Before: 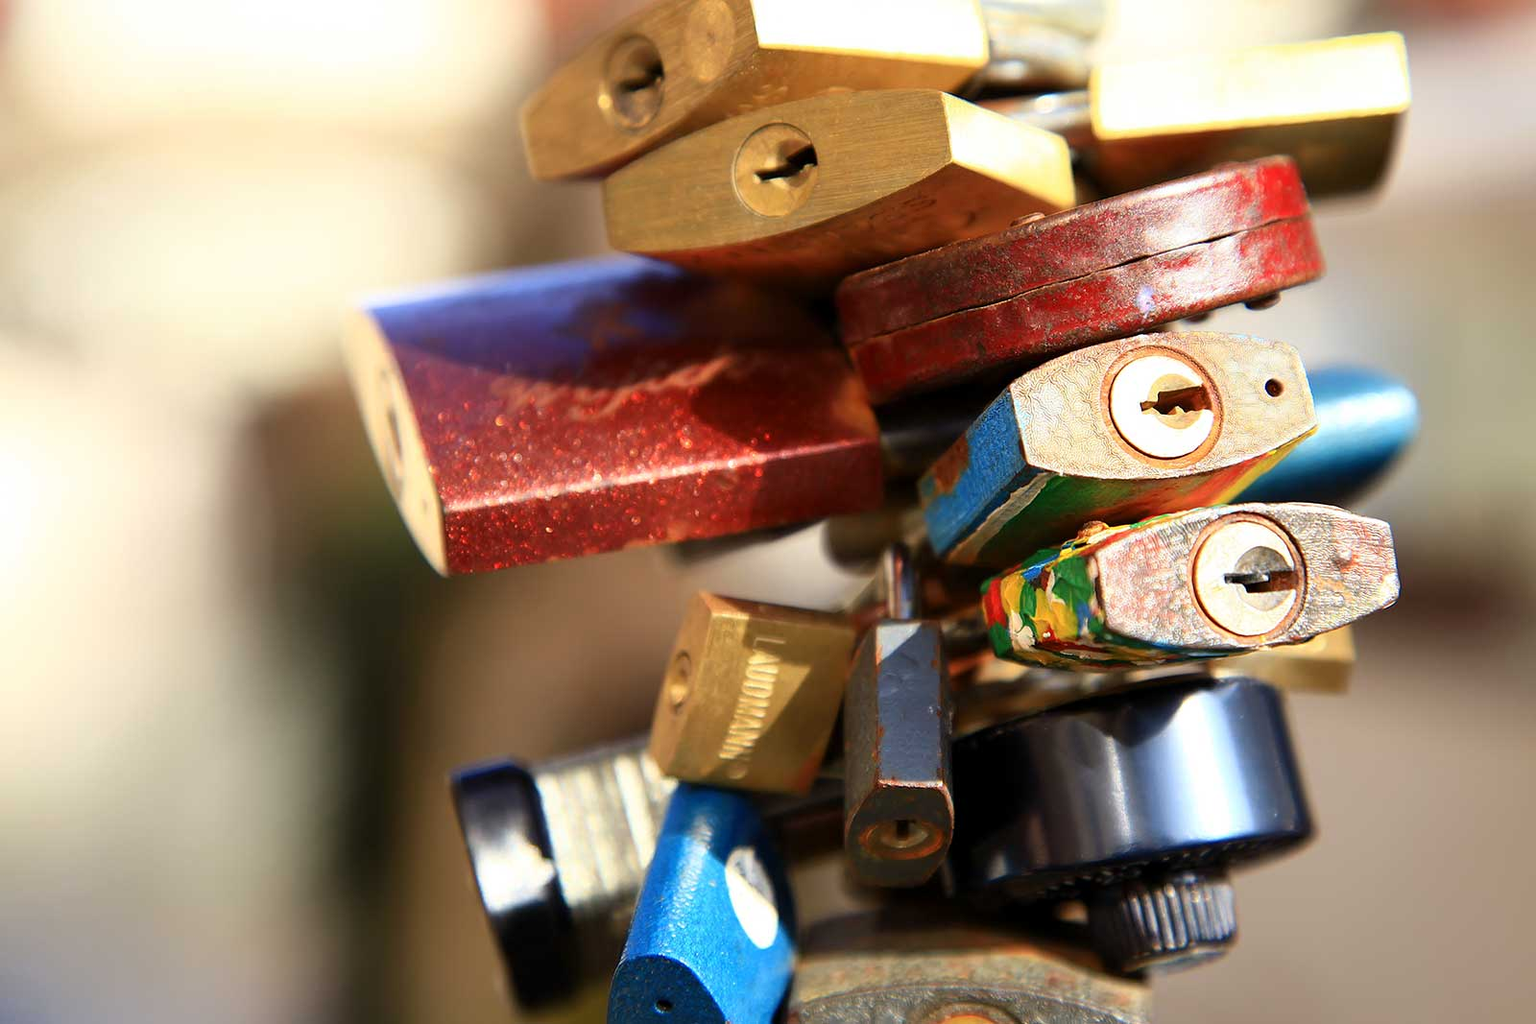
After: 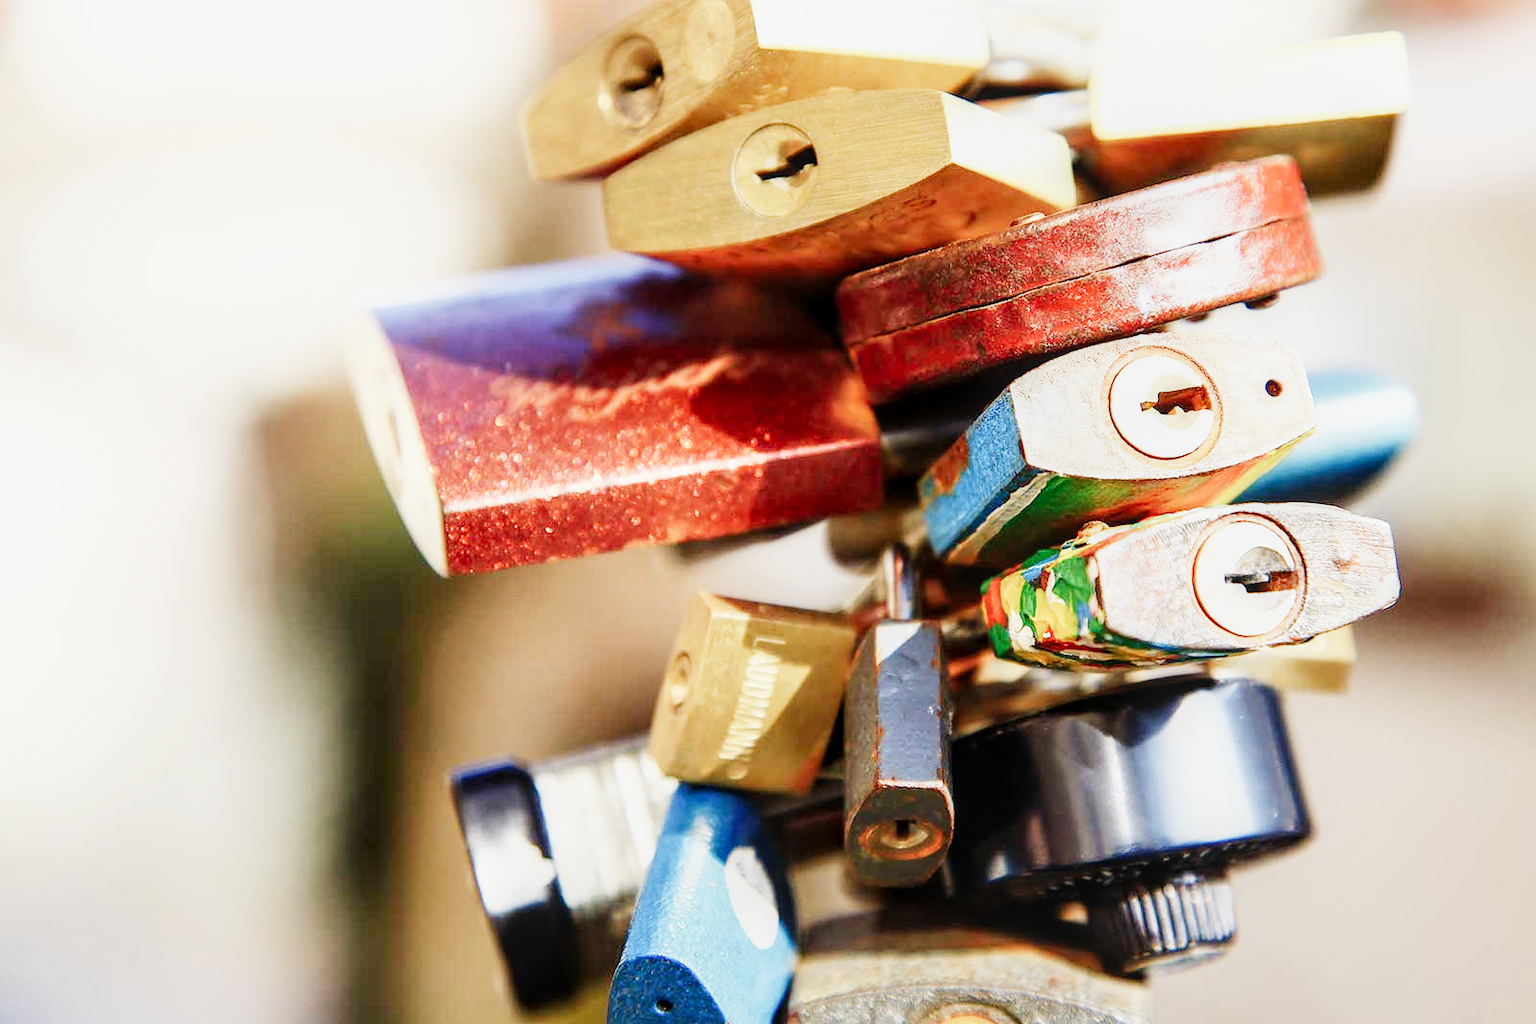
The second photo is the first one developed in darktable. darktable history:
exposure: black level correction 0, exposure 1.7 EV, compensate exposure bias true, compensate highlight preservation false
sigmoid: skew -0.2, preserve hue 0%, red attenuation 0.1, red rotation 0.035, green attenuation 0.1, green rotation -0.017, blue attenuation 0.15, blue rotation -0.052, base primaries Rec2020
local contrast: on, module defaults
